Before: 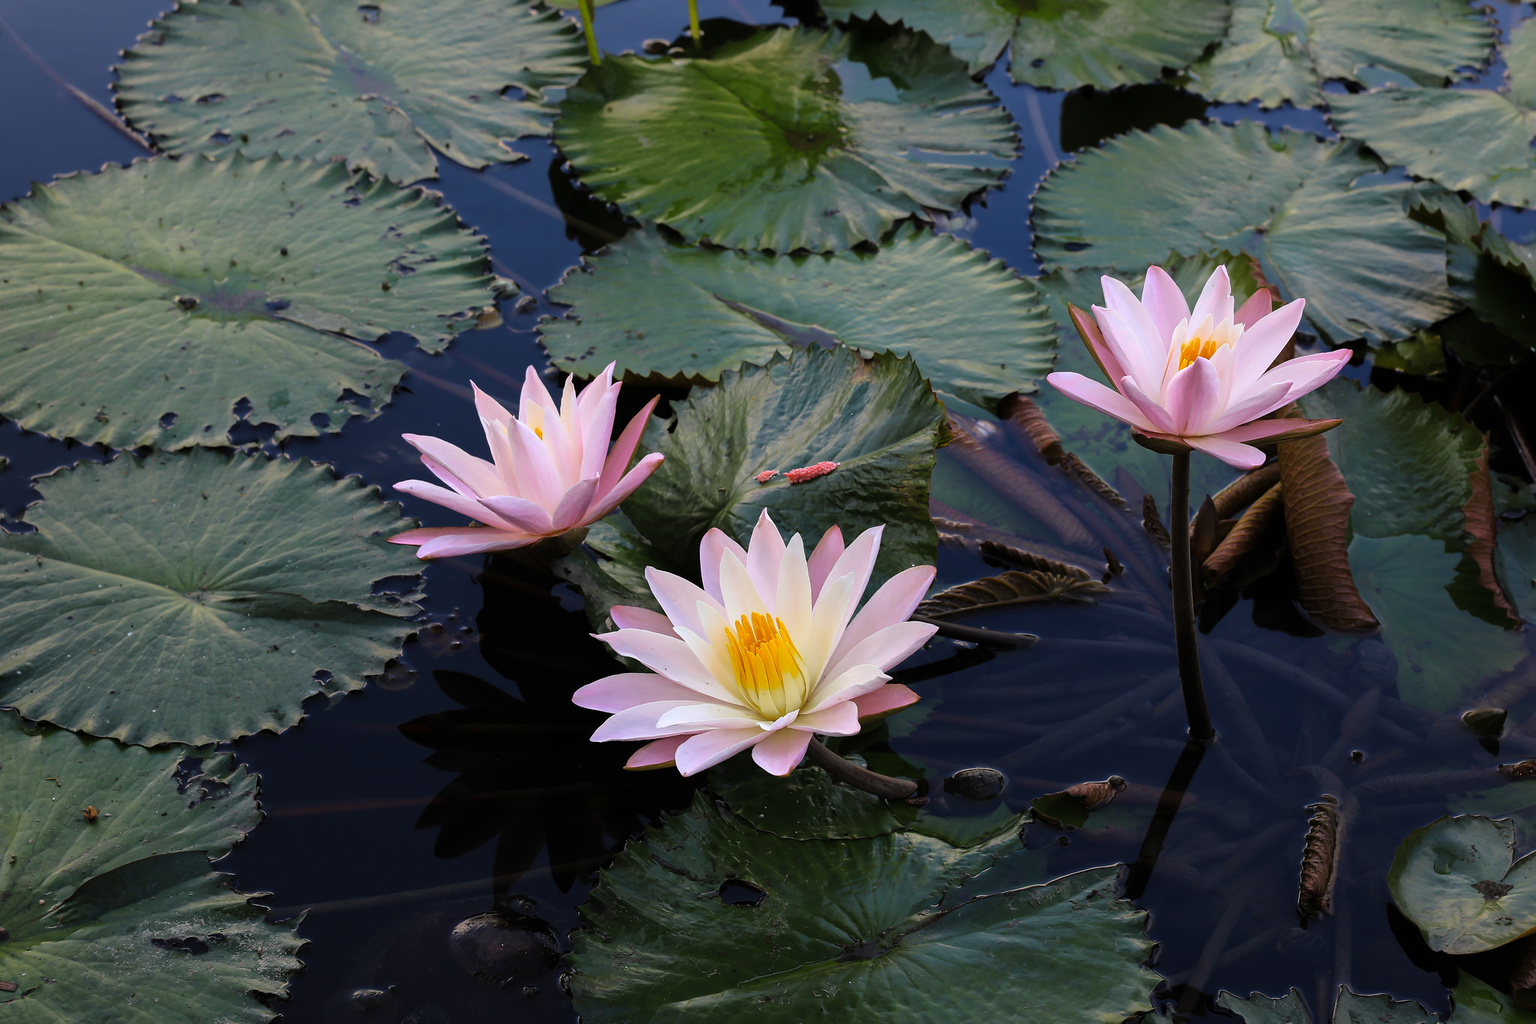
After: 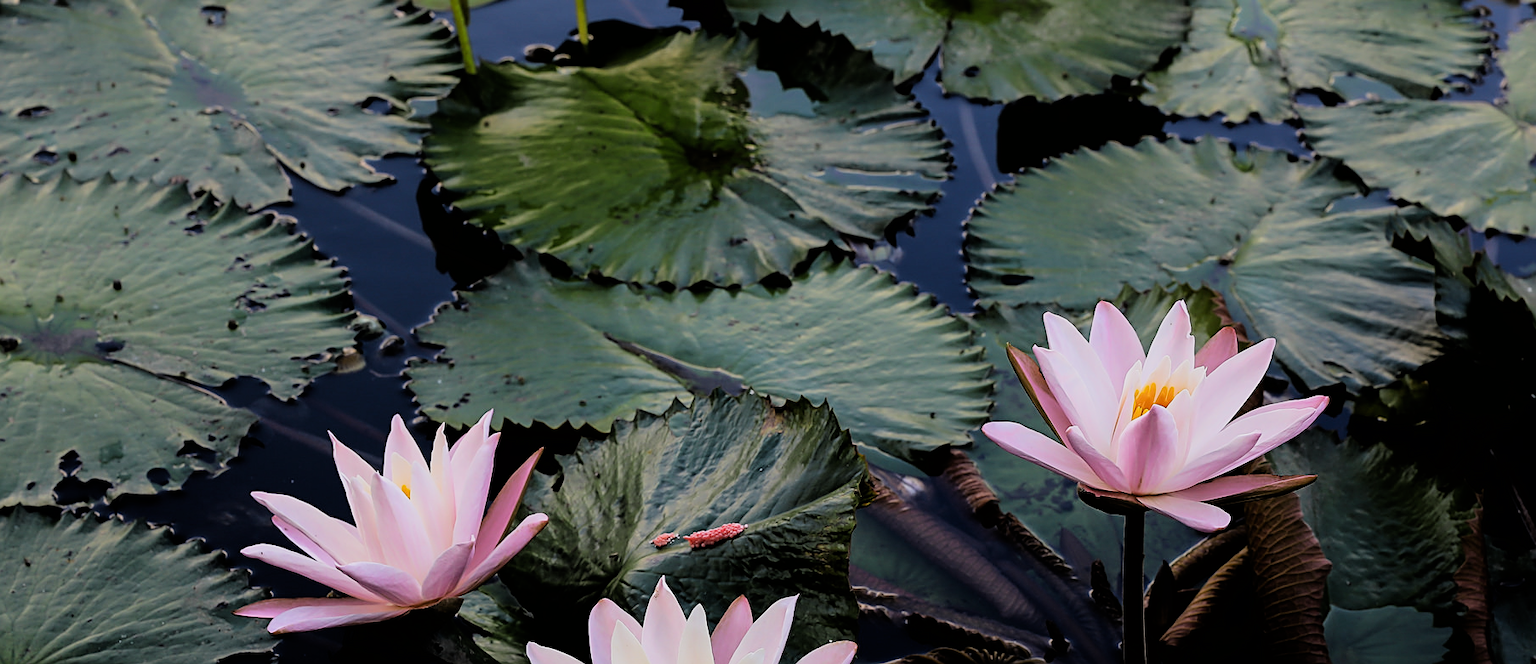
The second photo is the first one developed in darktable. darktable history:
crop and rotate: left 11.812%, bottom 42.776%
sharpen: on, module defaults
filmic rgb: black relative exposure -5 EV, hardness 2.88, contrast 1.3, highlights saturation mix -30%
